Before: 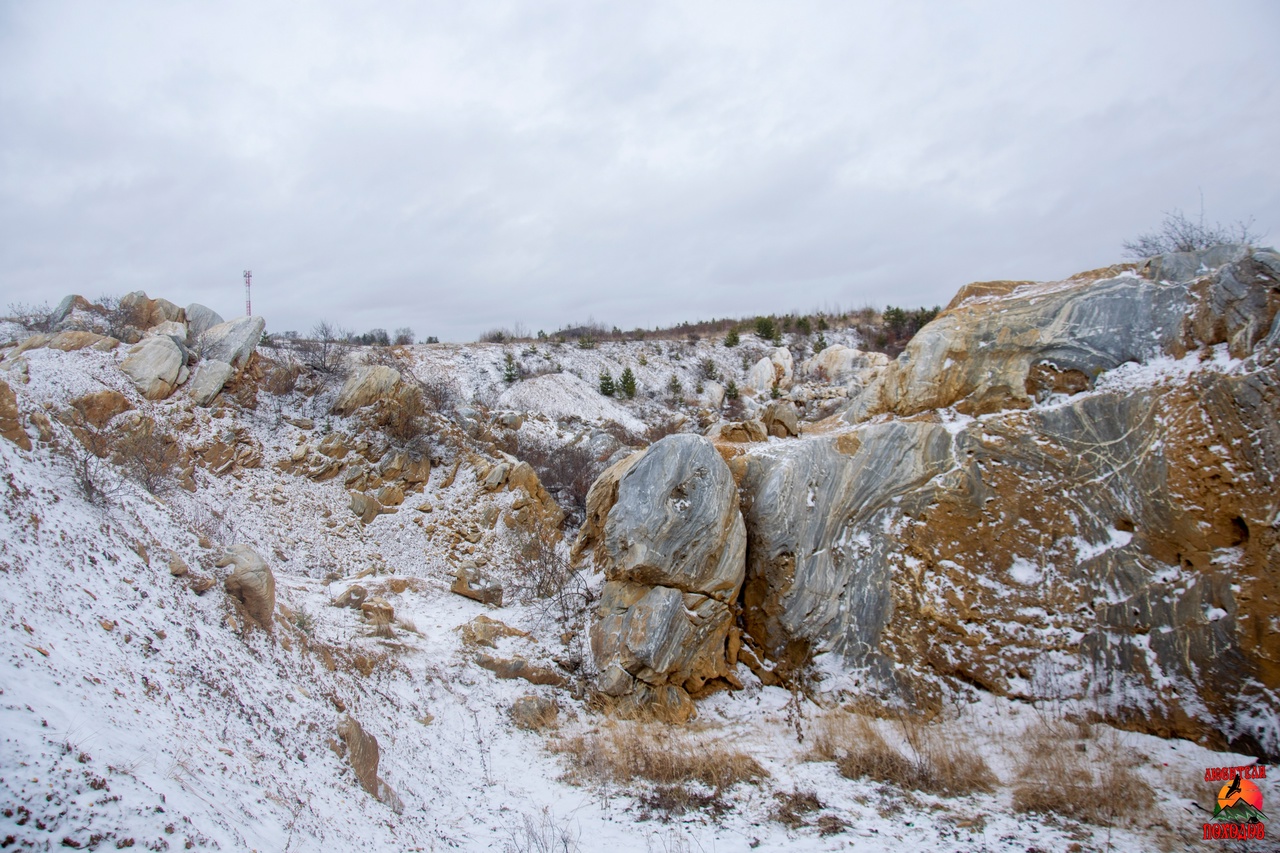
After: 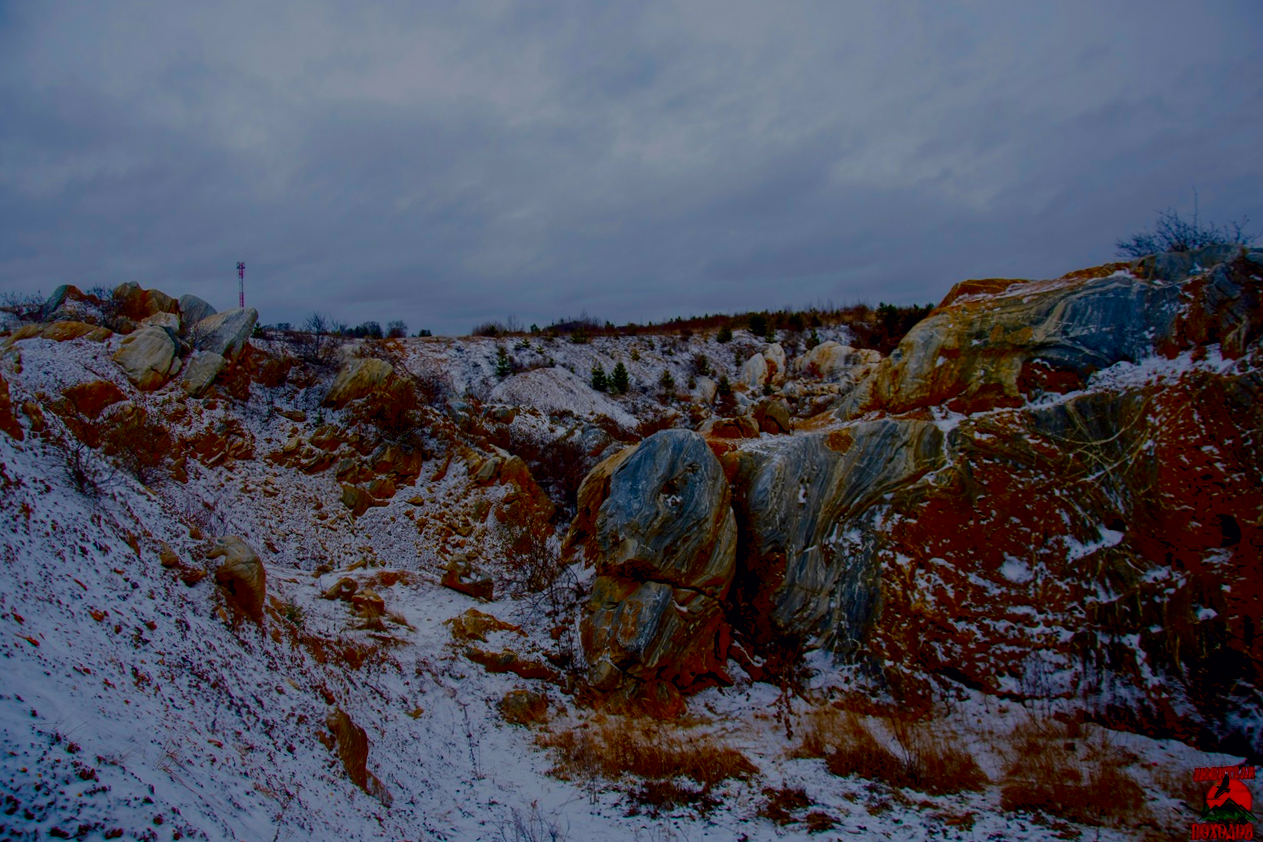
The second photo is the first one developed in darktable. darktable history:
contrast brightness saturation: brightness -1, saturation 1
rgb levels: levels [[0.029, 0.461, 0.922], [0, 0.5, 1], [0, 0.5, 1]]
haze removal: compatibility mode true, adaptive false
crop and rotate: angle -0.5°
filmic rgb: black relative exposure -7.65 EV, white relative exposure 4.56 EV, hardness 3.61, color science v6 (2022)
